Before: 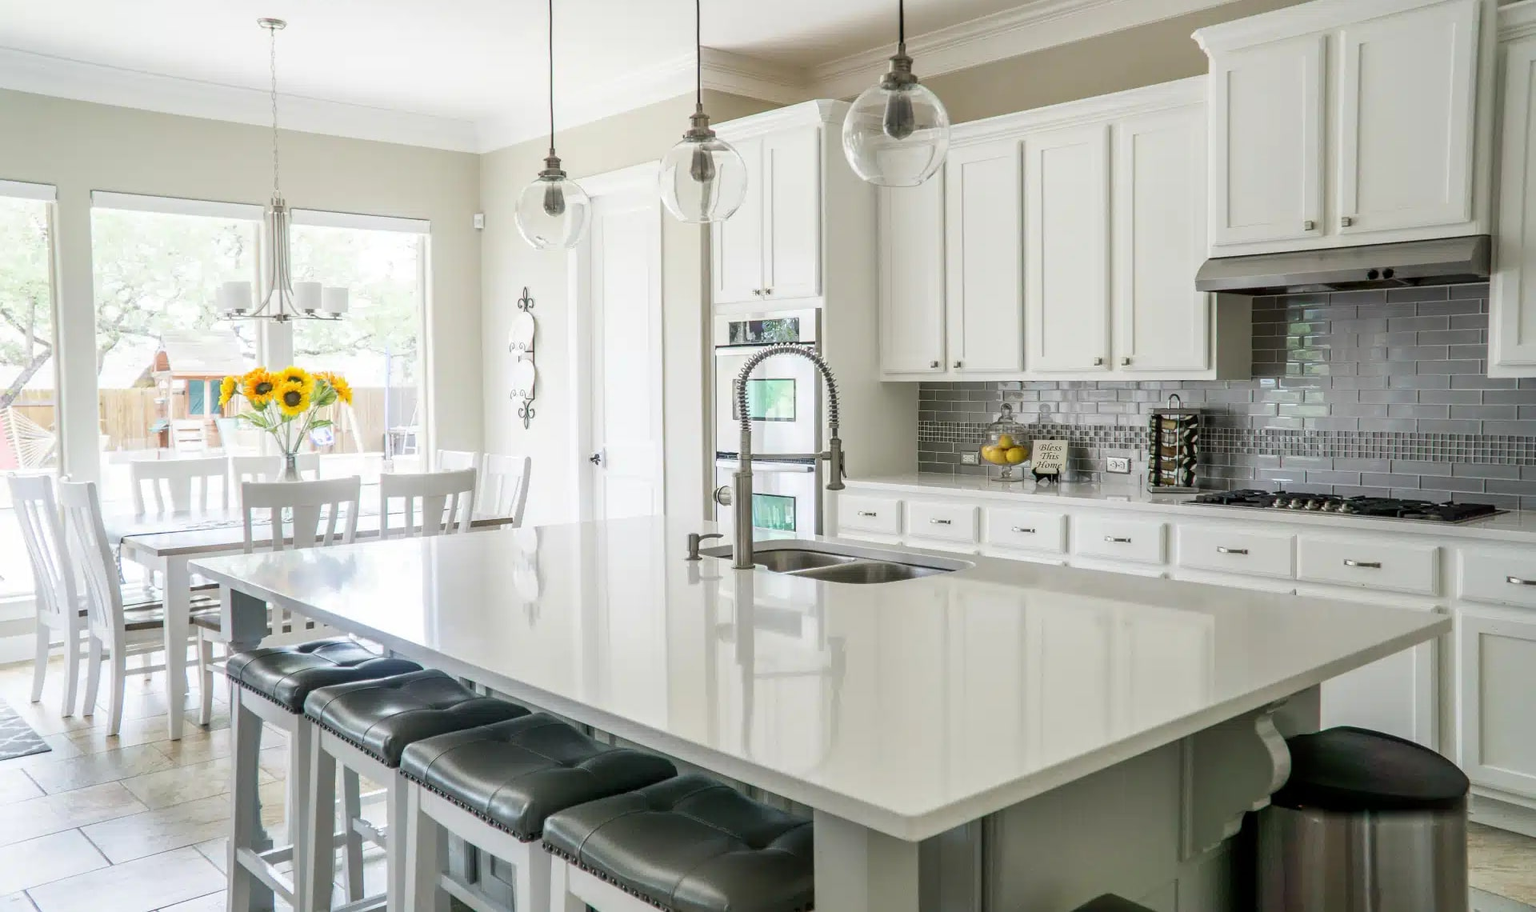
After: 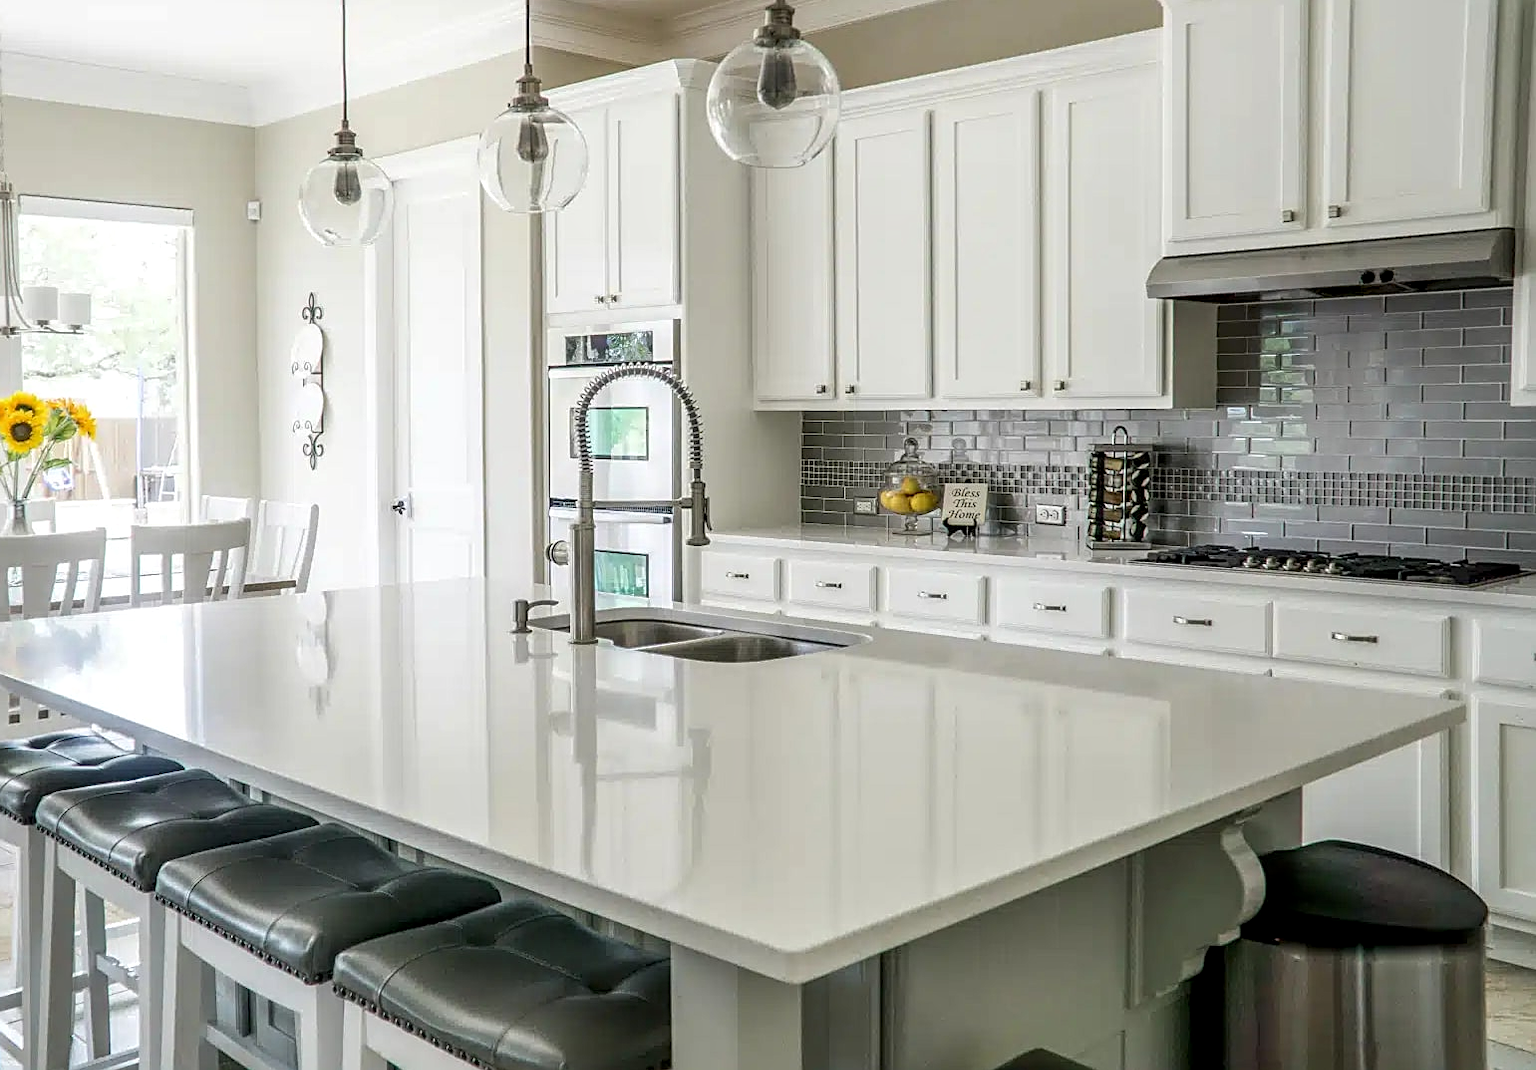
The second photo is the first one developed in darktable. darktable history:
crop and rotate: left 17.959%, top 5.771%, right 1.742%
local contrast: on, module defaults
sharpen: on, module defaults
